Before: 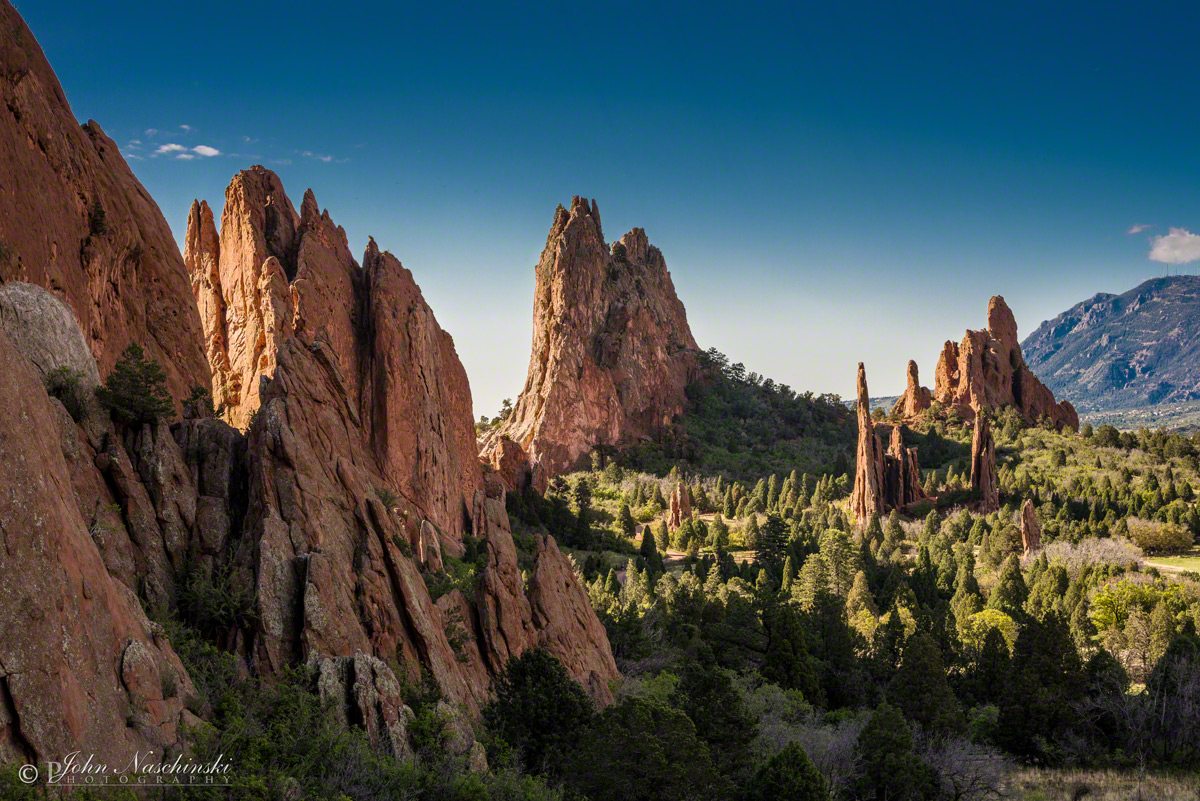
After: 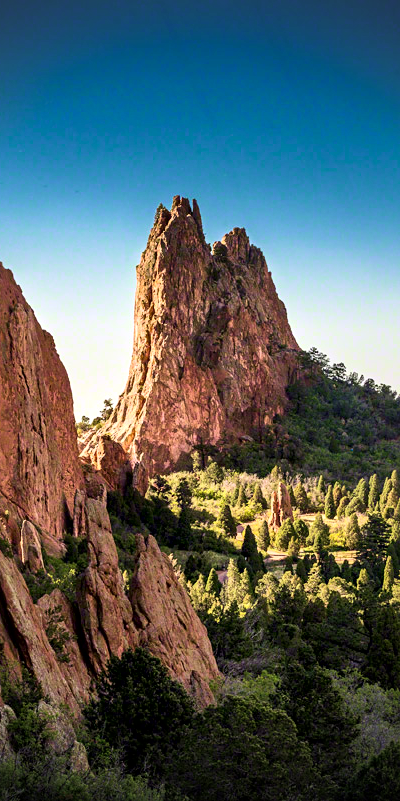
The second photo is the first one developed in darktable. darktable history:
vignetting: brightness -0.802, unbound false
contrast brightness saturation: contrast 0.199, brightness 0.162, saturation 0.221
tone equalizer: on, module defaults
velvia: on, module defaults
crop: left 33.296%, right 33.29%
local contrast: mode bilateral grid, contrast 25, coarseness 59, detail 151%, midtone range 0.2
sharpen: amount 0.202
